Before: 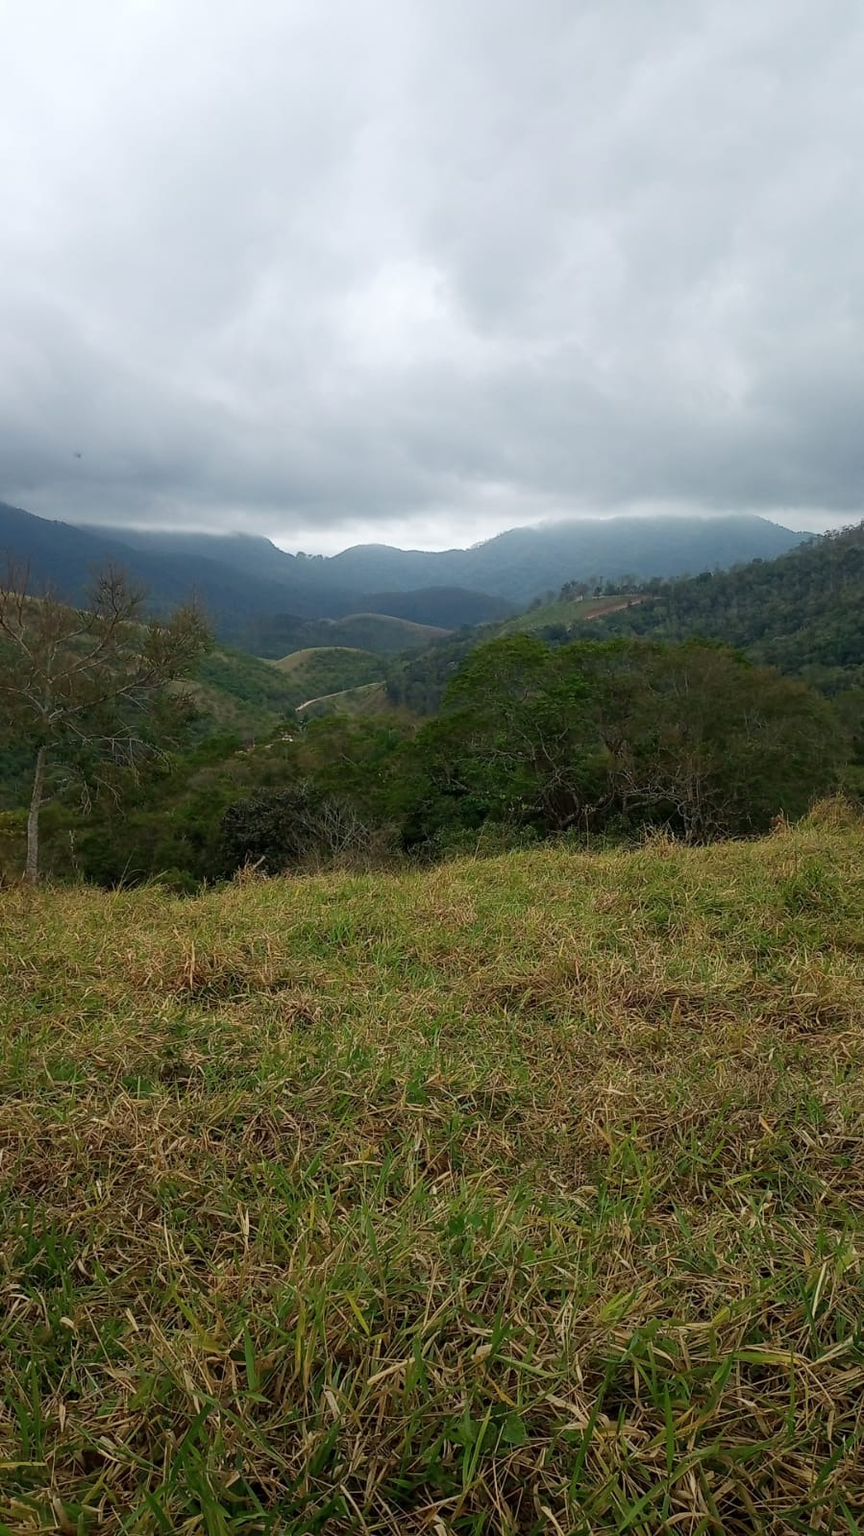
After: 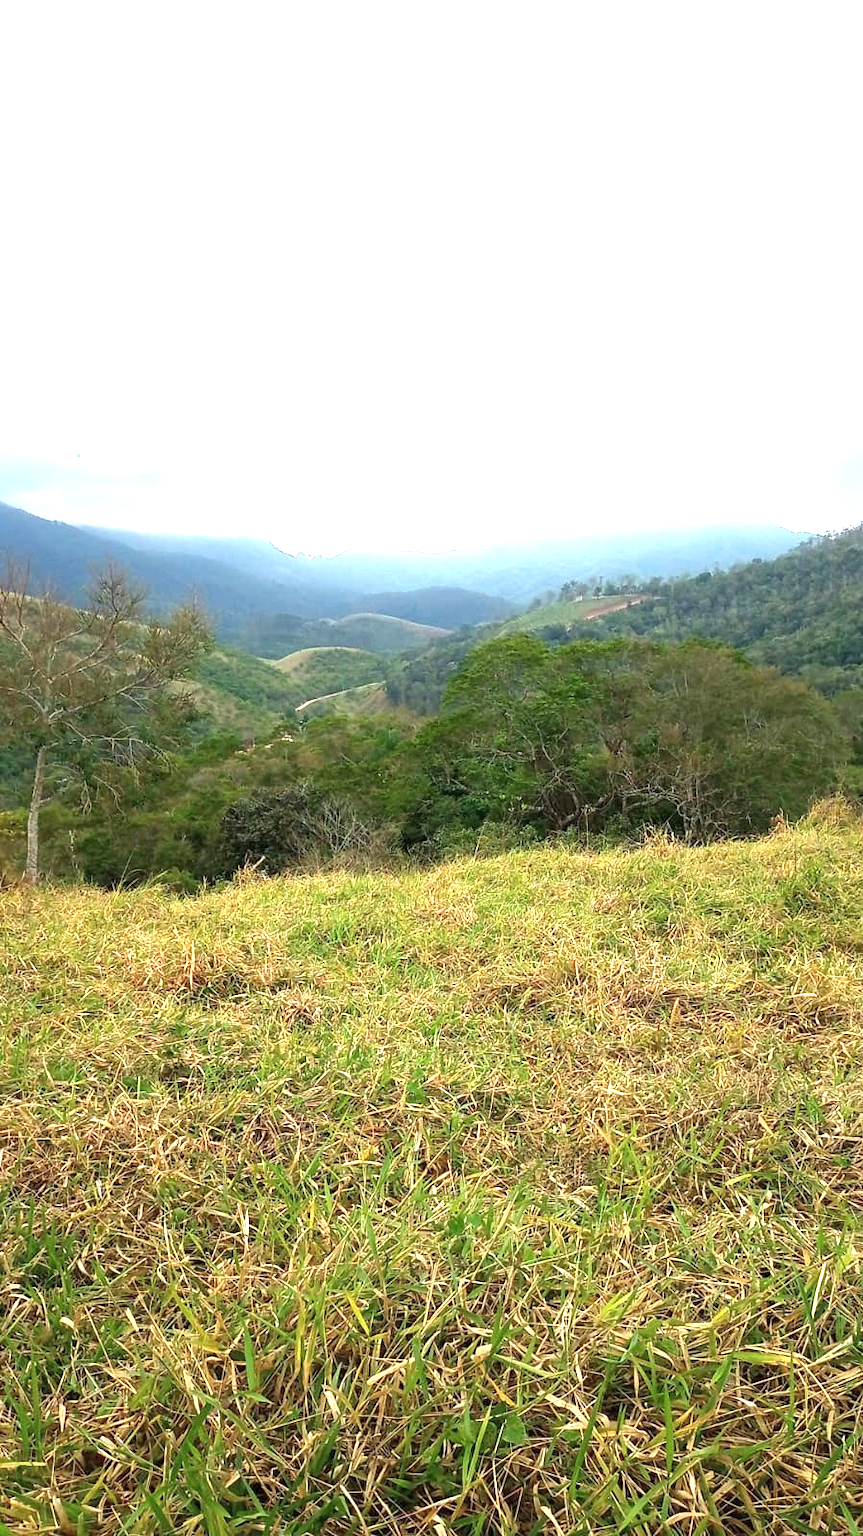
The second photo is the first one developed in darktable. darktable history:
exposure: black level correction 0, exposure 1.979 EV, compensate highlight preservation false
